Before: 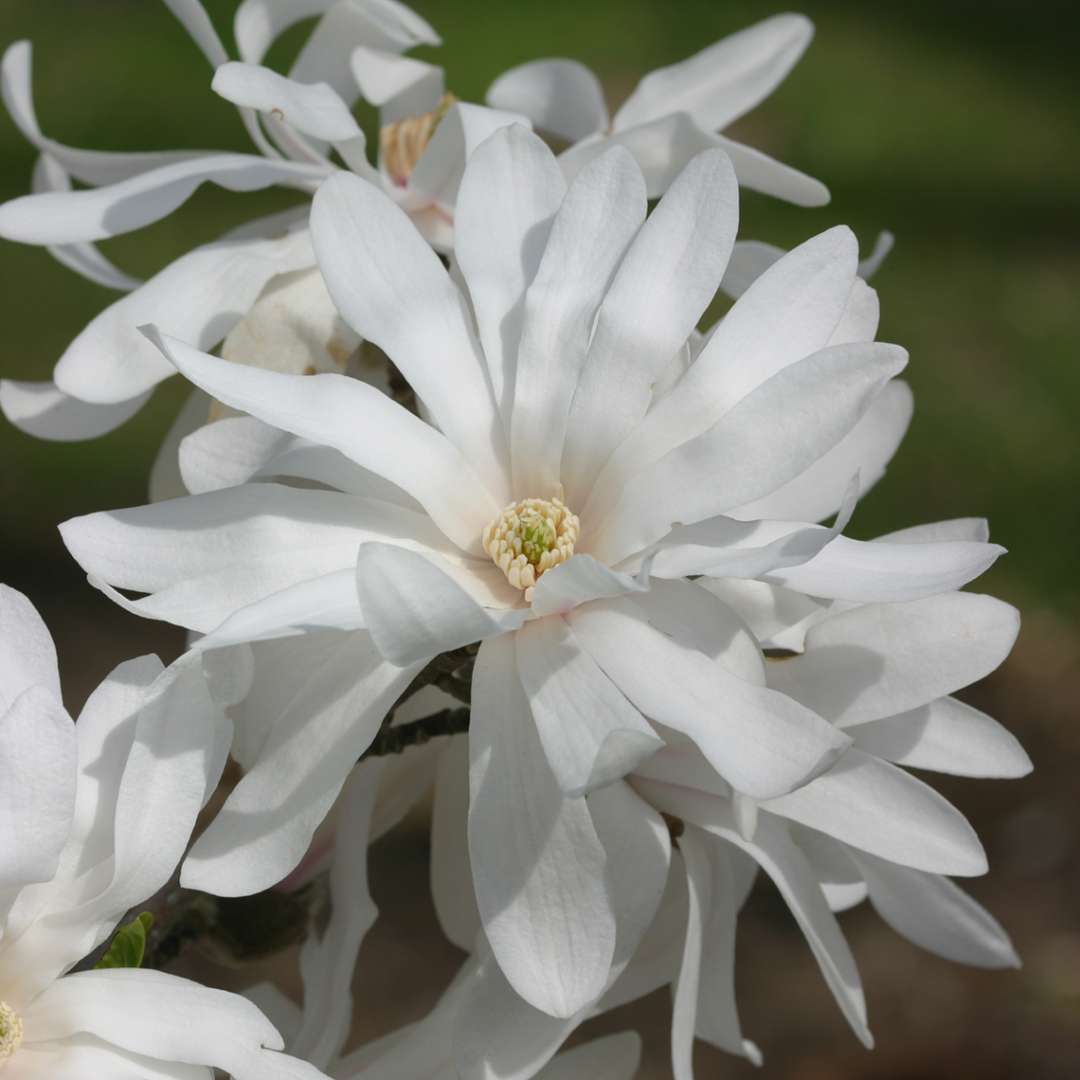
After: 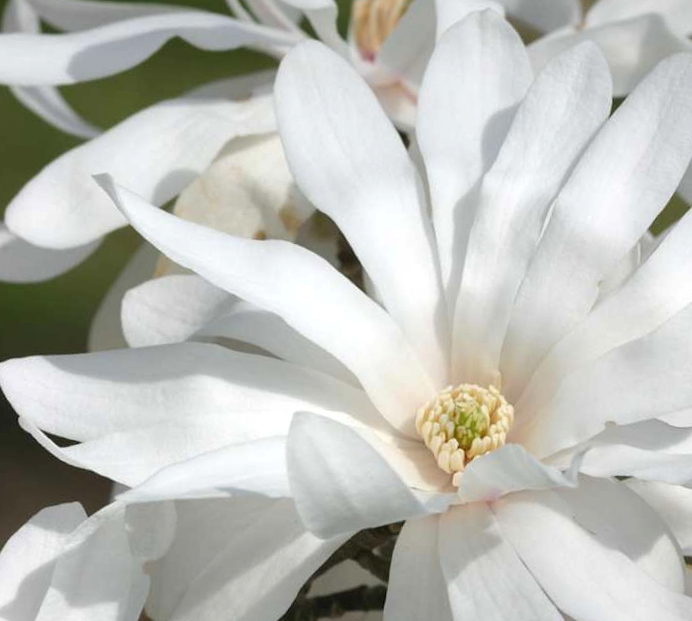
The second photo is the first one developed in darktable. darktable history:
exposure: exposure 0.405 EV, compensate highlight preservation false
crop and rotate: angle -5.5°, left 2.247%, top 6.984%, right 27.732%, bottom 30.236%
